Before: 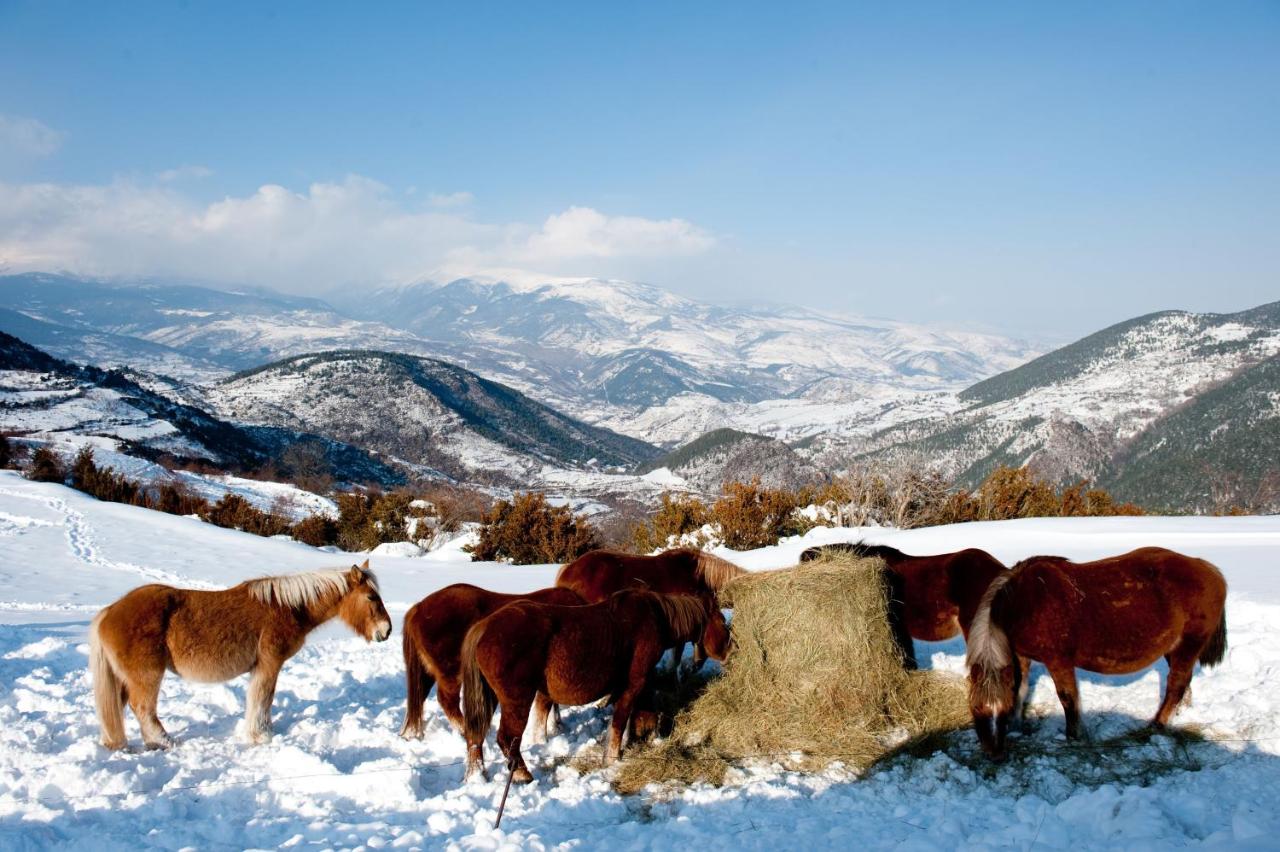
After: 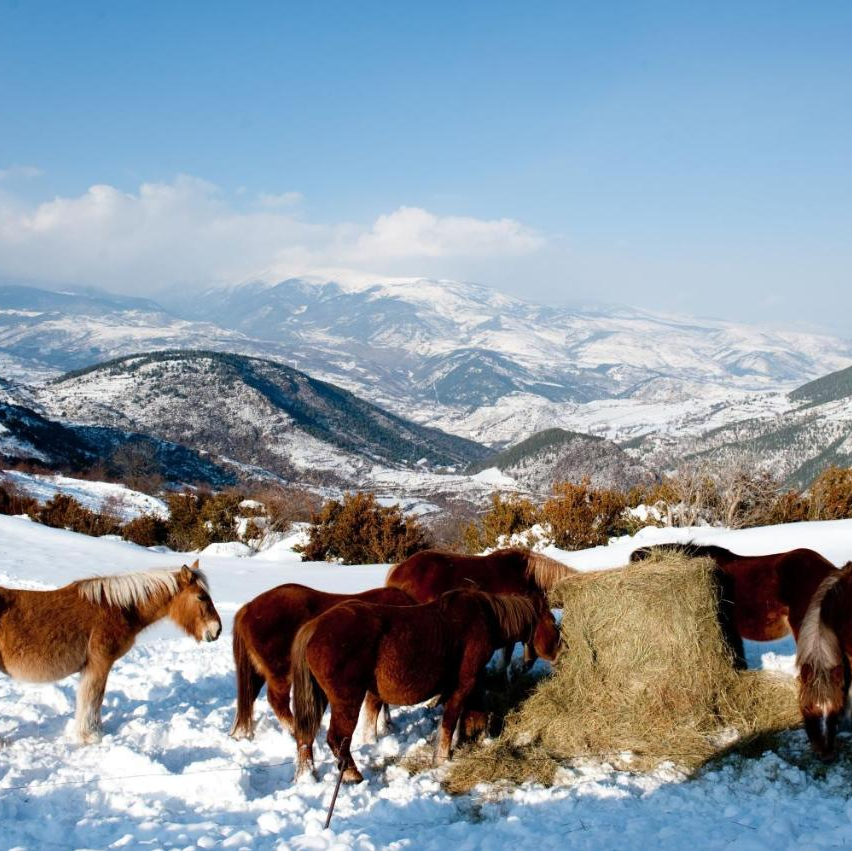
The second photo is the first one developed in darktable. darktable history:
crop and rotate: left 13.336%, right 20.041%
